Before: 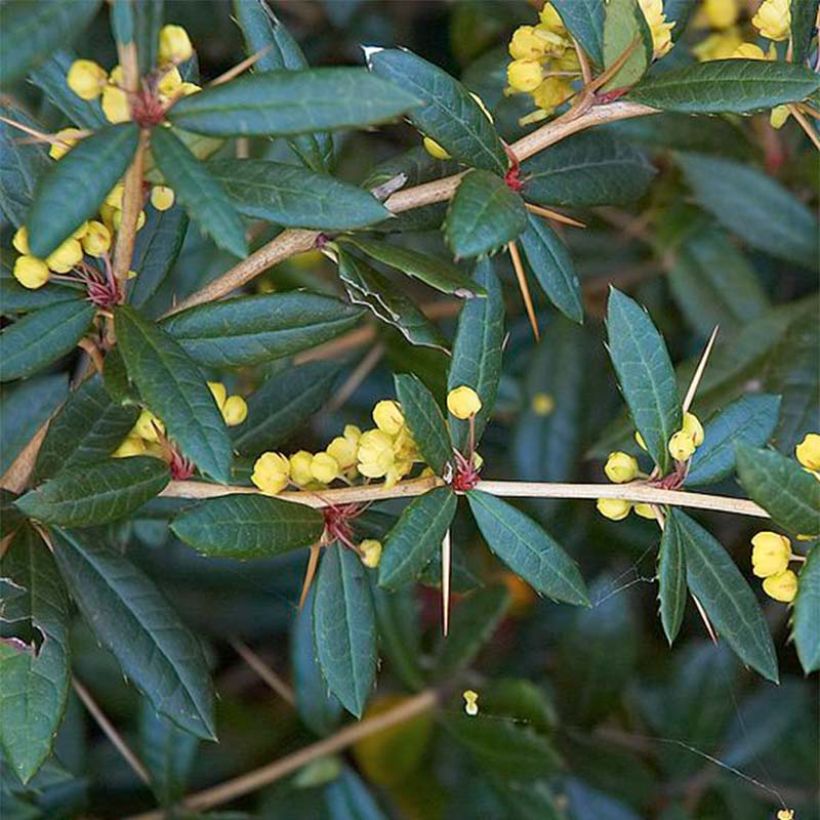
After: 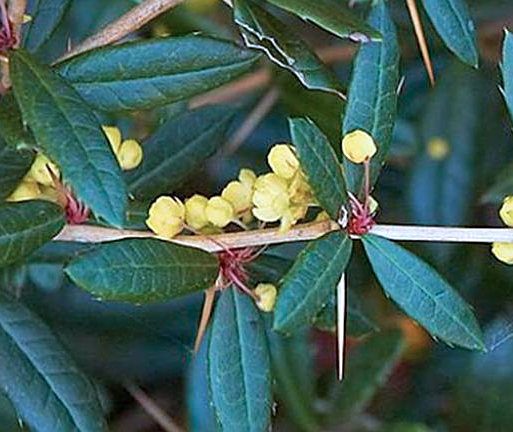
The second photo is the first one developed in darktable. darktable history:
crop: left 12.858%, top 31.264%, right 24.559%, bottom 15.958%
velvia: strength 17.19%
sharpen: on, module defaults
shadows and highlights: radius 109.63, shadows 45.49, highlights -66.86, low approximation 0.01, soften with gaussian
color correction: highlights a* -1.86, highlights b* -18.13
